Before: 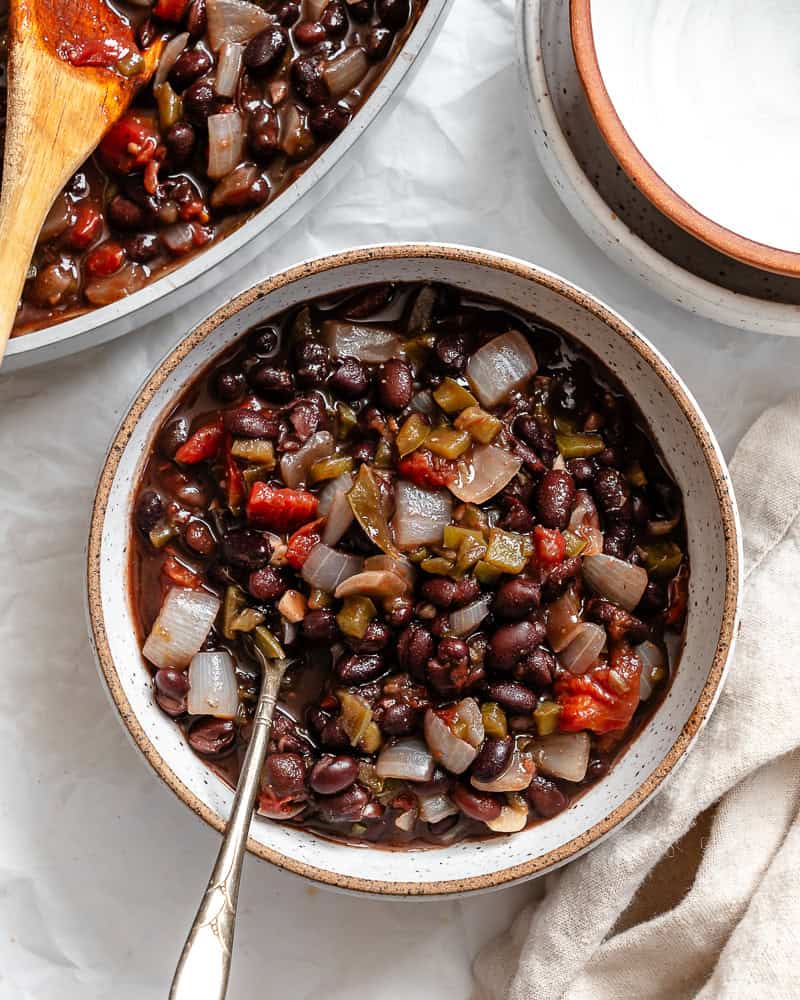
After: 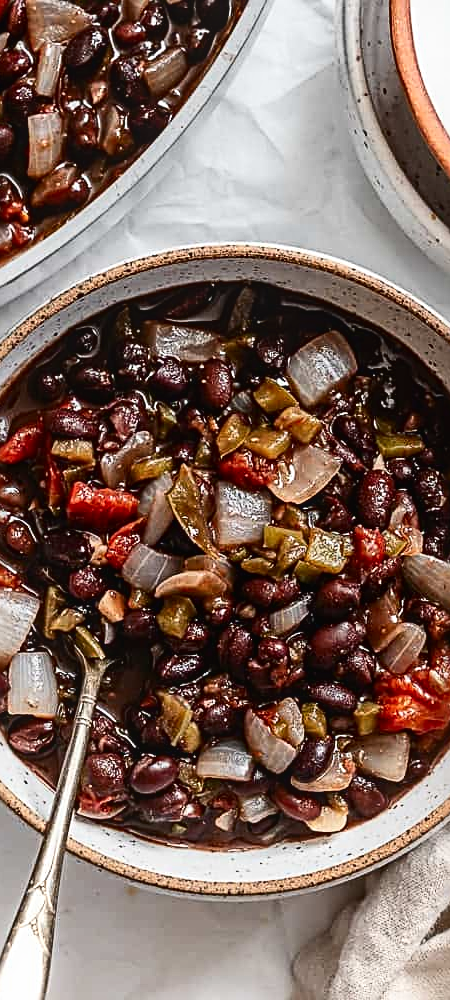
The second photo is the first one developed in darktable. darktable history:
sharpen: radius 2.676, amount 0.669
contrast brightness saturation: contrast 0.22
crop and rotate: left 22.516%, right 21.234%
local contrast: detail 110%
